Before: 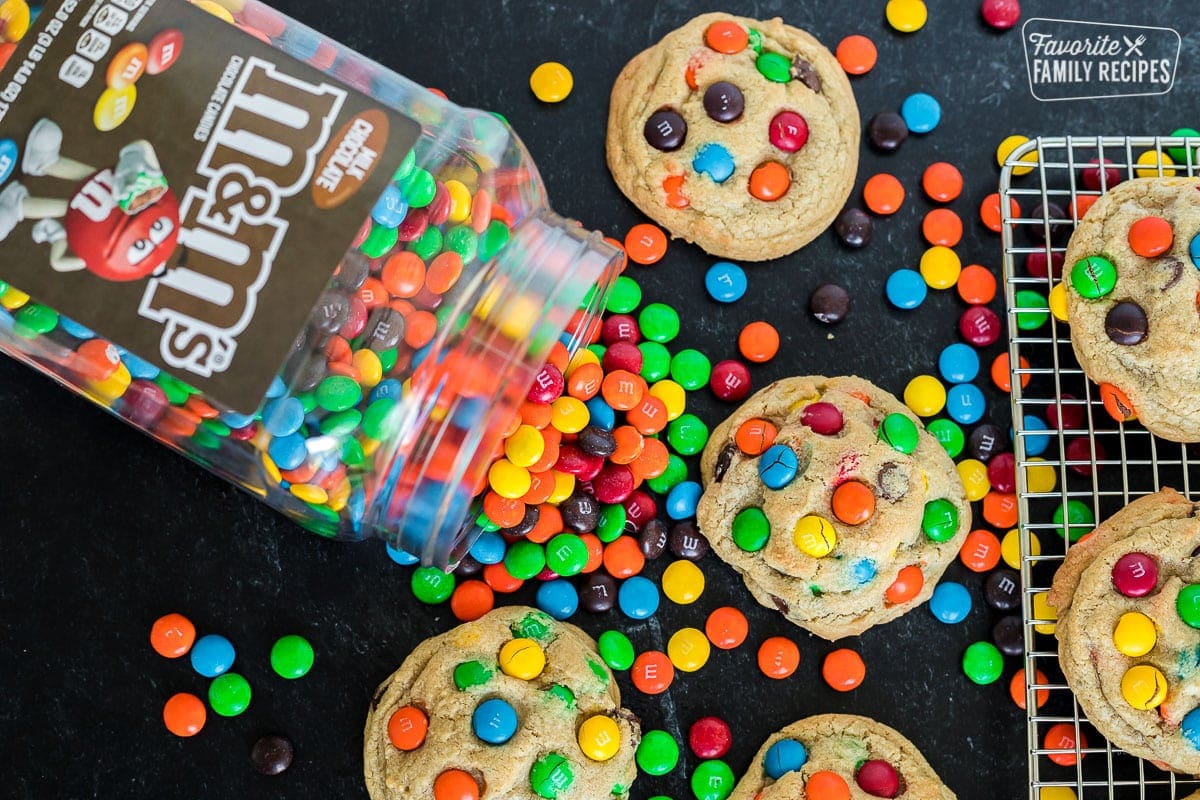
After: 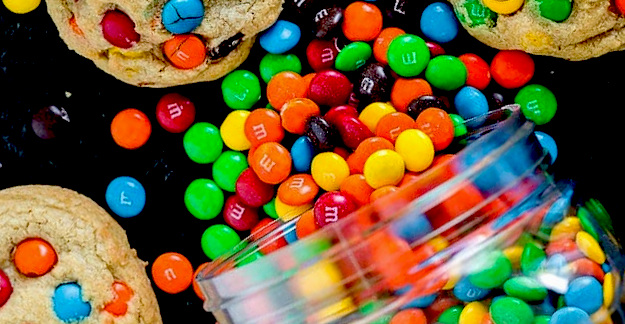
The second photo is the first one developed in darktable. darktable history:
exposure: black level correction 0.055, exposure -0.034 EV, compensate highlight preservation false
crop and rotate: angle 146.92°, left 9.215%, top 15.565%, right 4.46%, bottom 17.167%
